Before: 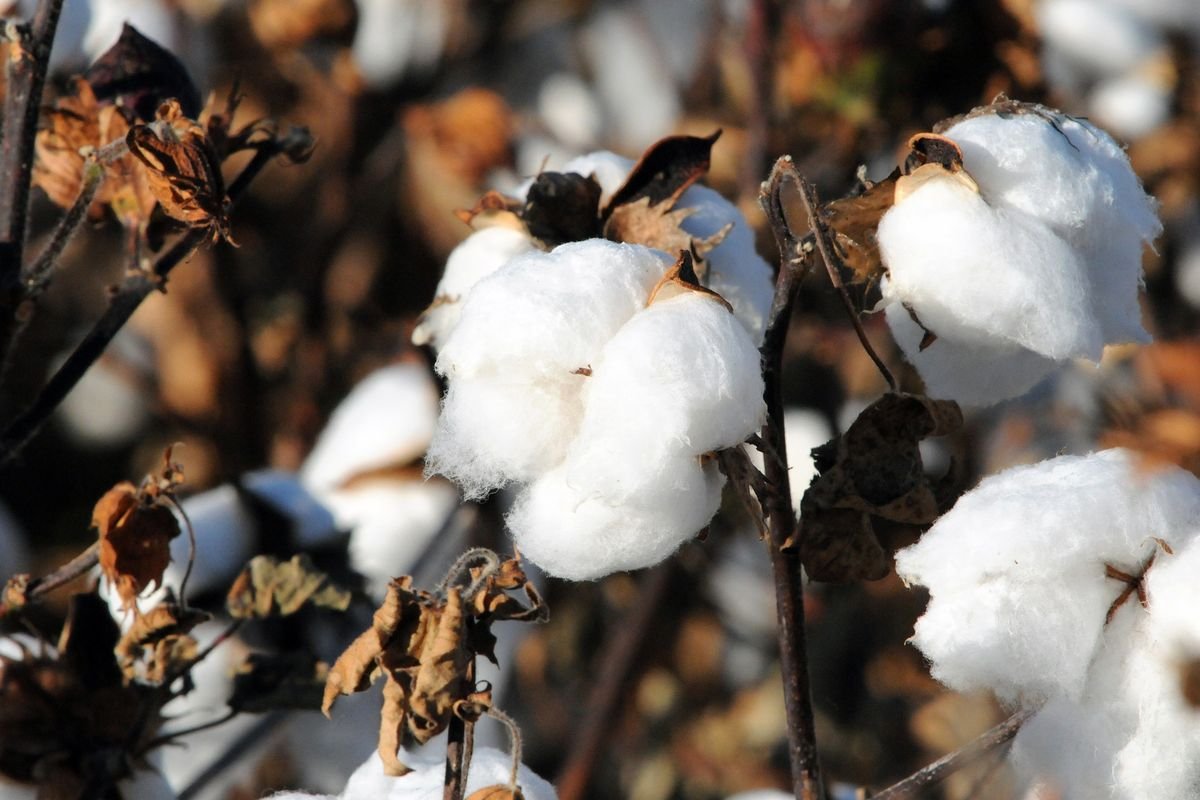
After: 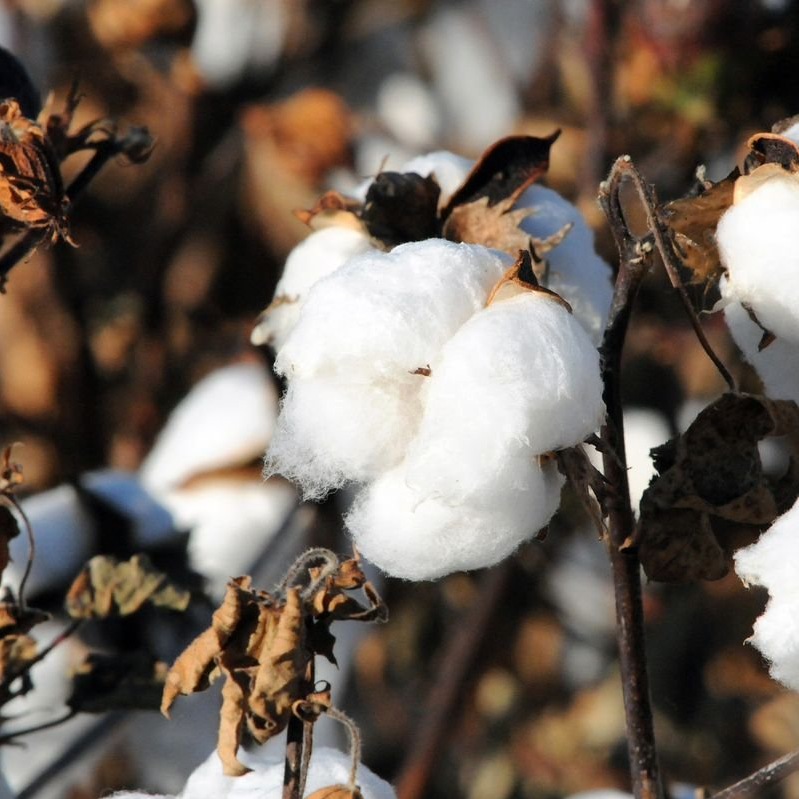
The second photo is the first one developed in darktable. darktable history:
shadows and highlights: shadows 32.46, highlights -47.47, compress 49.69%, soften with gaussian
crop and rotate: left 13.47%, right 19.886%
